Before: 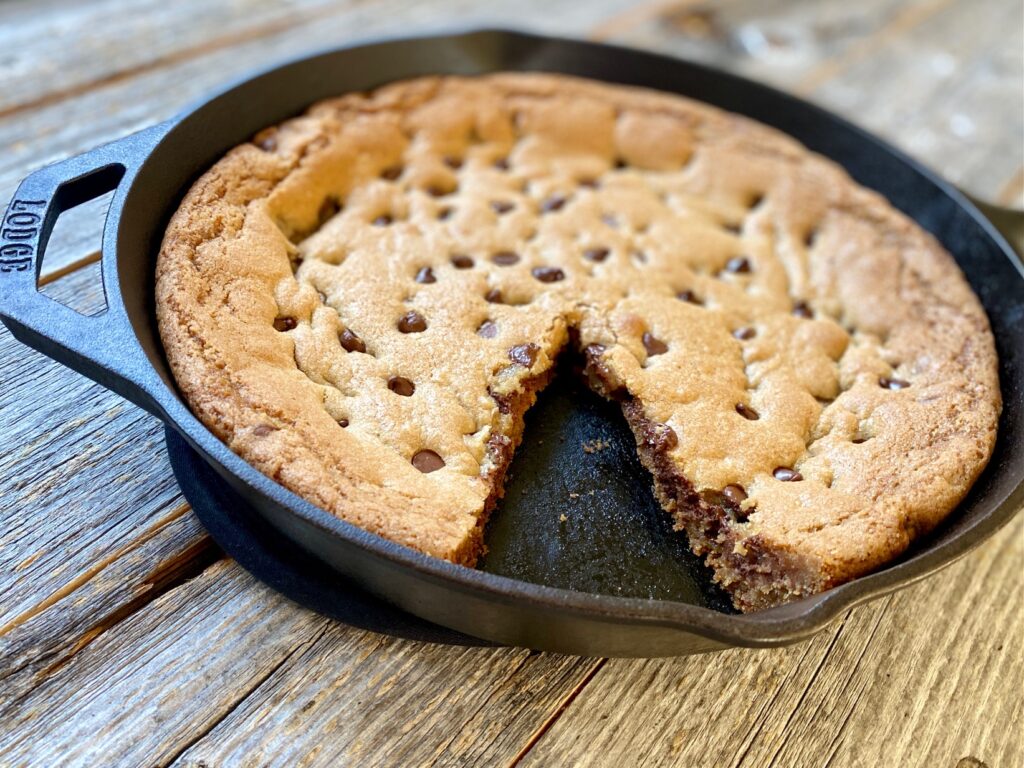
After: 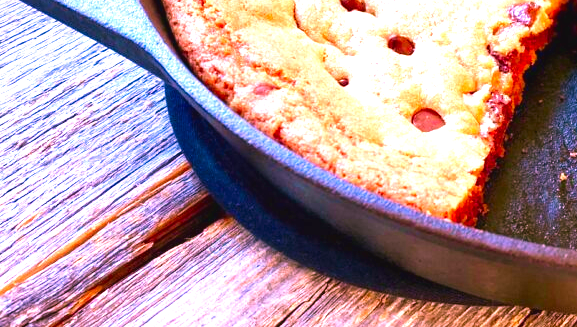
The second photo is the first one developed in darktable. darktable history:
color correction: highlights a* 19.5, highlights b* -11.53, saturation 1.69
crop: top 44.483%, right 43.593%, bottom 12.892%
exposure: black level correction -0.002, exposure 1.115 EV, compensate highlight preservation false
velvia: on, module defaults
